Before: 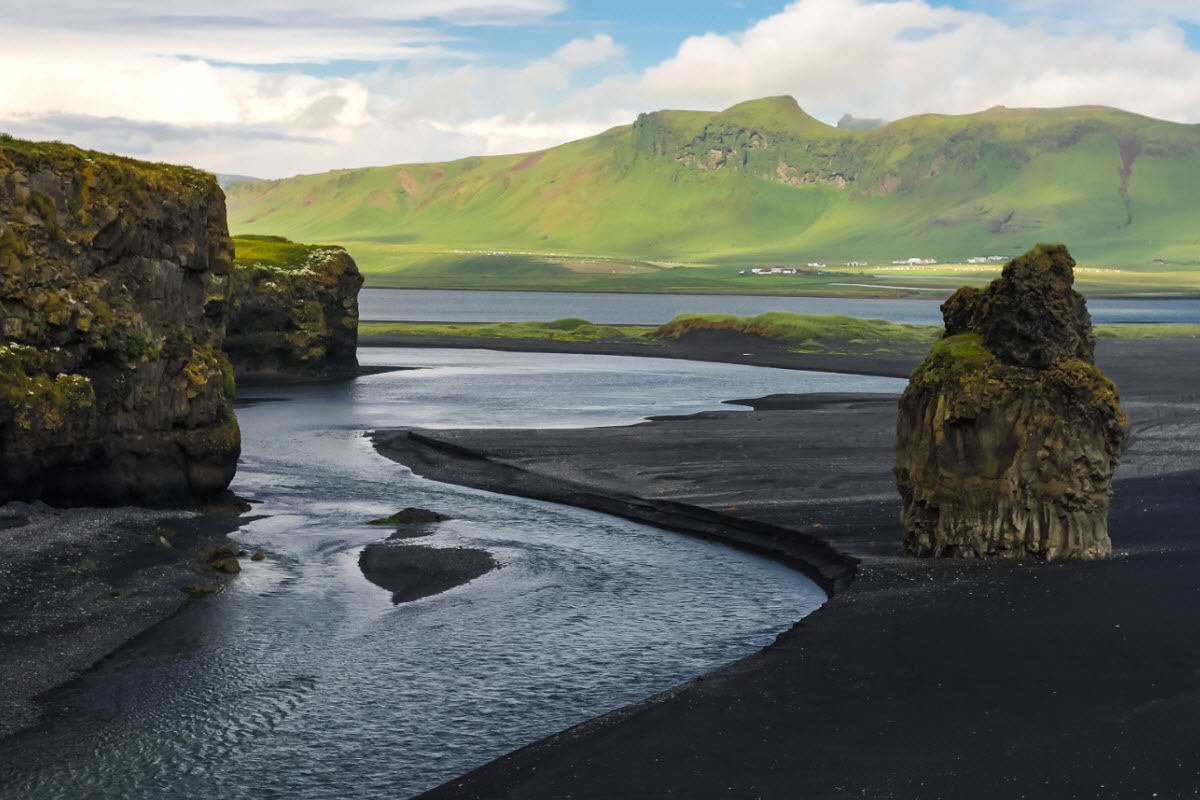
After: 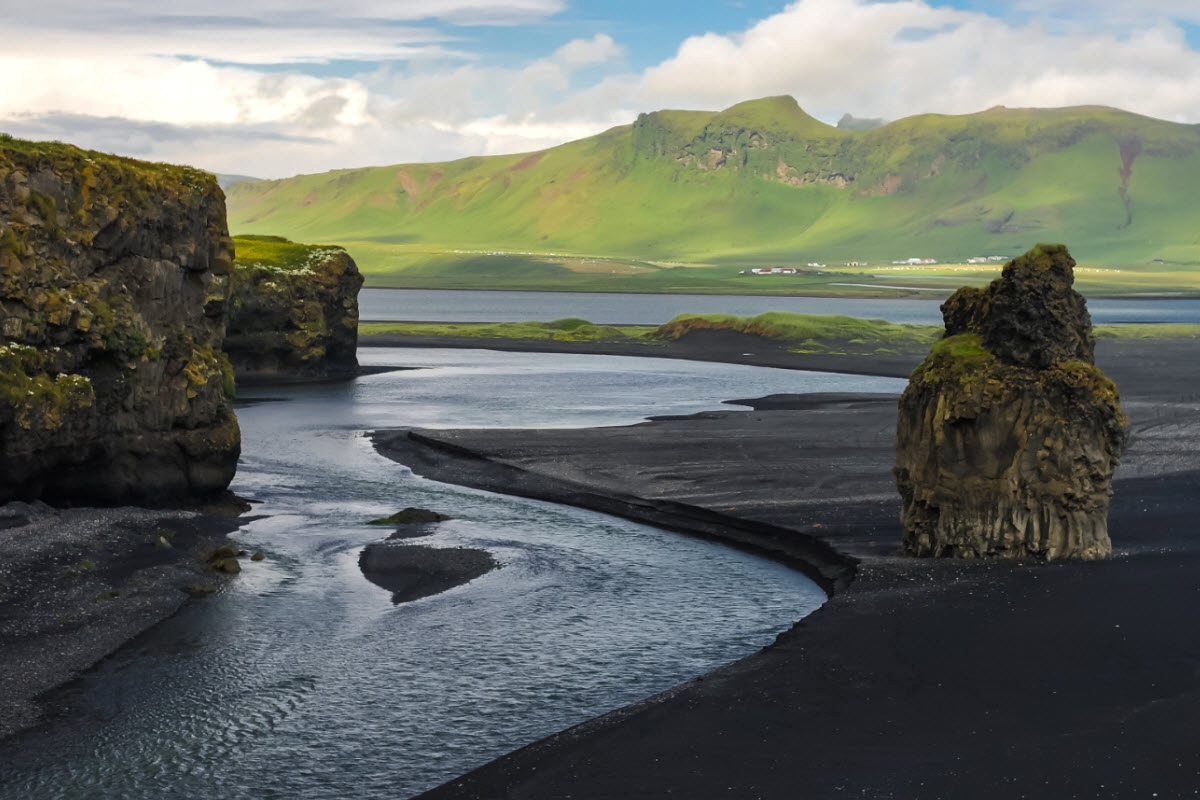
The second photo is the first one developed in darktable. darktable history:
shadows and highlights: shadows 8.4, white point adjustment 0.847, highlights -40.16
